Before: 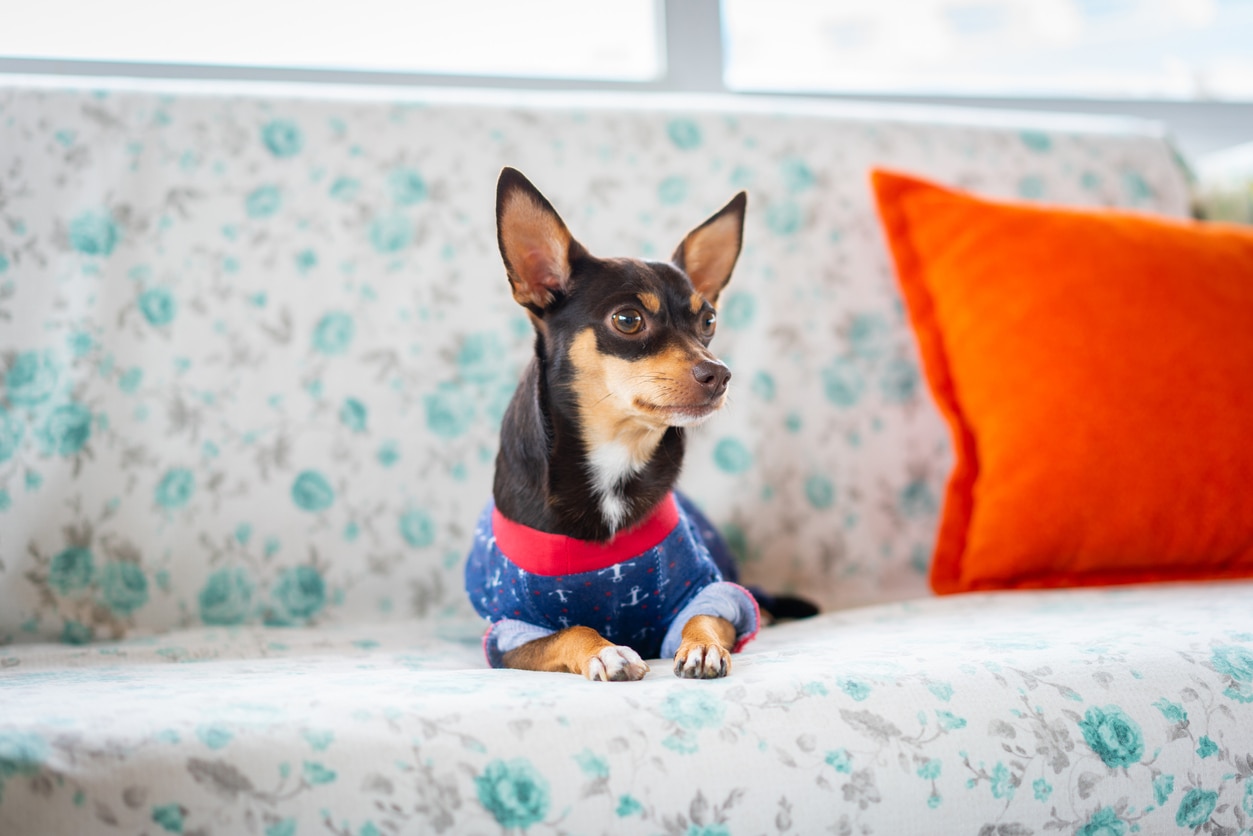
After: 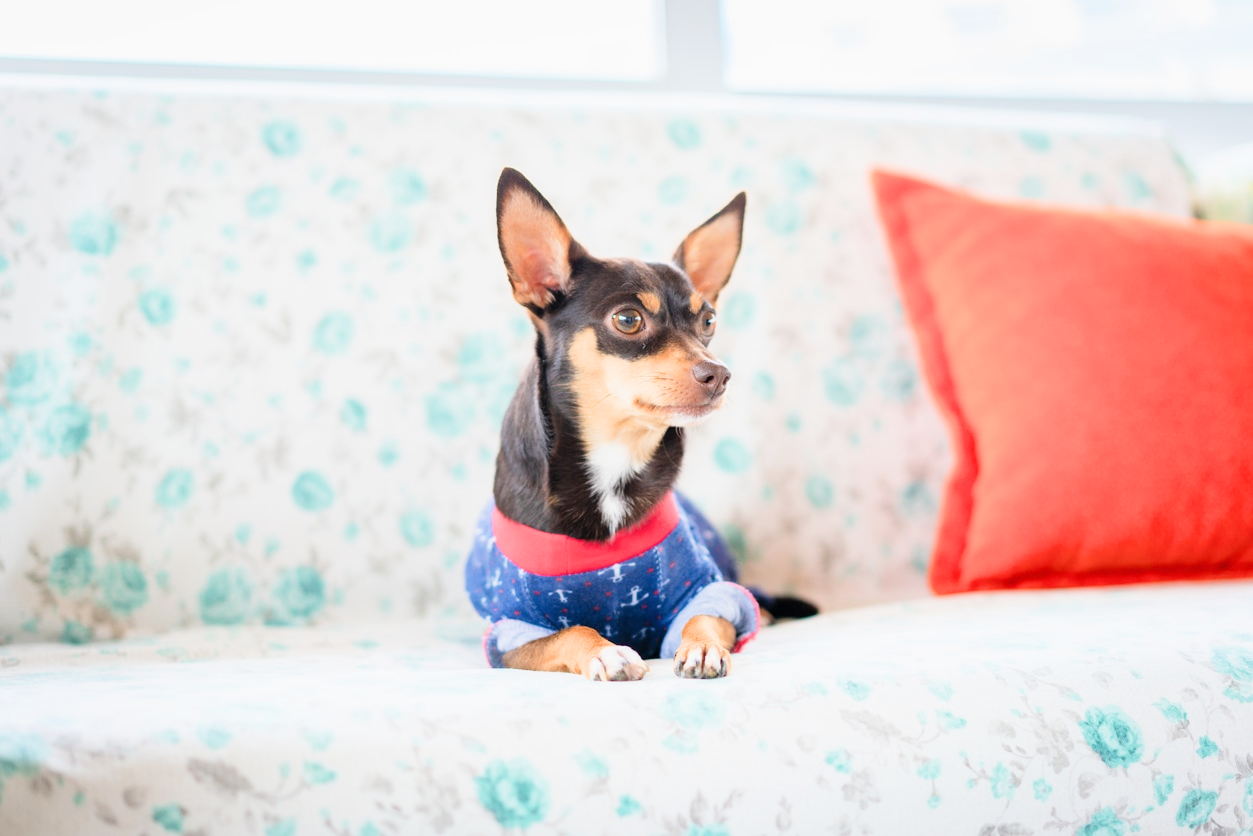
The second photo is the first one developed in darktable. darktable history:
exposure: black level correction 0, exposure 1.55 EV, compensate exposure bias true, compensate highlight preservation false
filmic rgb: black relative exposure -7.65 EV, white relative exposure 4.56 EV, hardness 3.61
